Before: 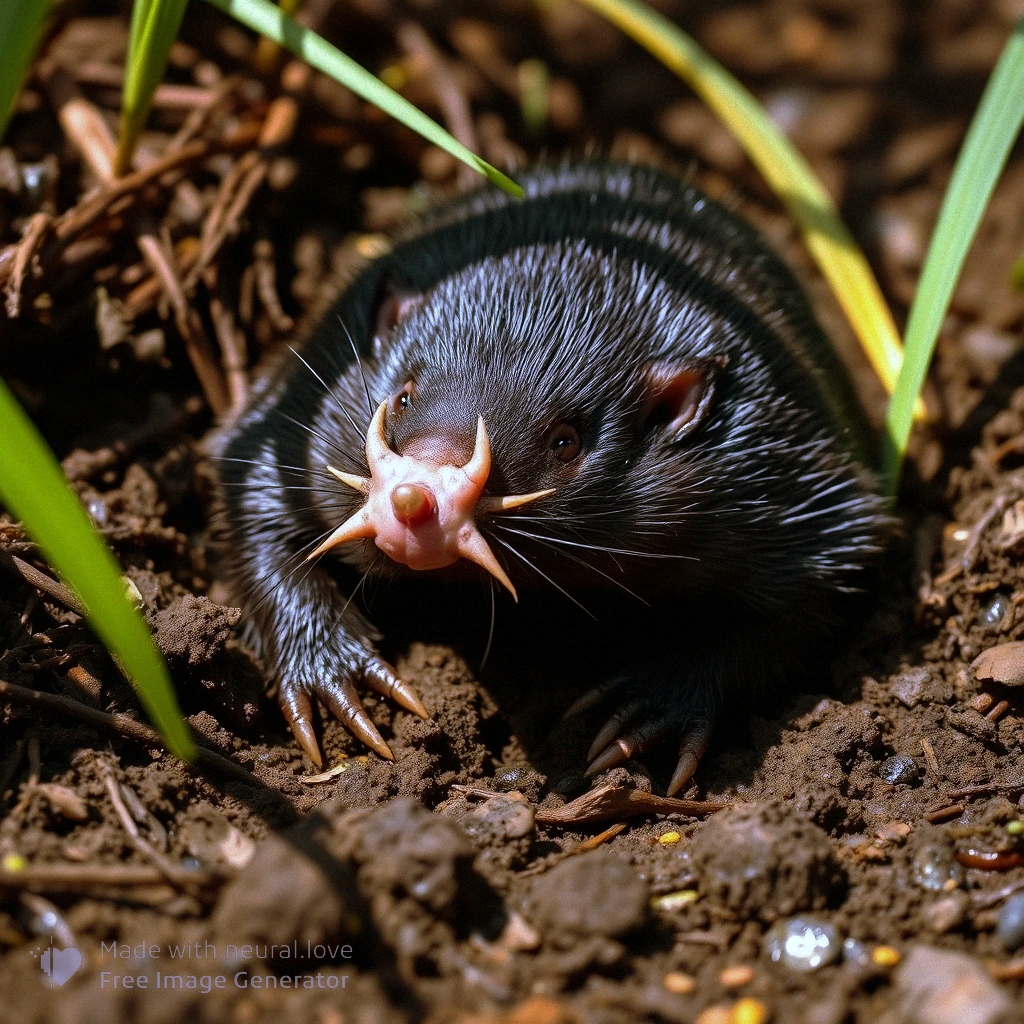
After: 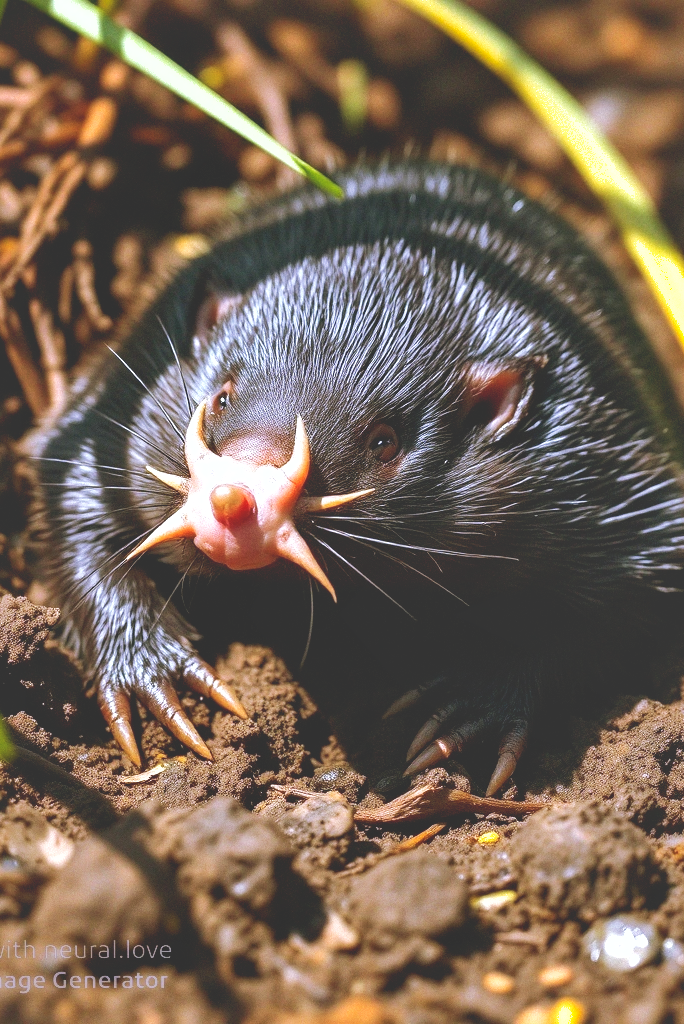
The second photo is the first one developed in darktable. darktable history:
tone curve: curves: ch0 [(0, 0) (0.003, 0.156) (0.011, 0.156) (0.025, 0.161) (0.044, 0.164) (0.069, 0.178) (0.1, 0.201) (0.136, 0.229) (0.177, 0.263) (0.224, 0.301) (0.277, 0.355) (0.335, 0.415) (0.399, 0.48) (0.468, 0.561) (0.543, 0.647) (0.623, 0.735) (0.709, 0.819) (0.801, 0.893) (0.898, 0.953) (1, 1)], preserve colors none
shadows and highlights: on, module defaults
crop and rotate: left 17.732%, right 15.423%
exposure: black level correction 0, exposure 0.7 EV, compensate exposure bias true, compensate highlight preservation false
